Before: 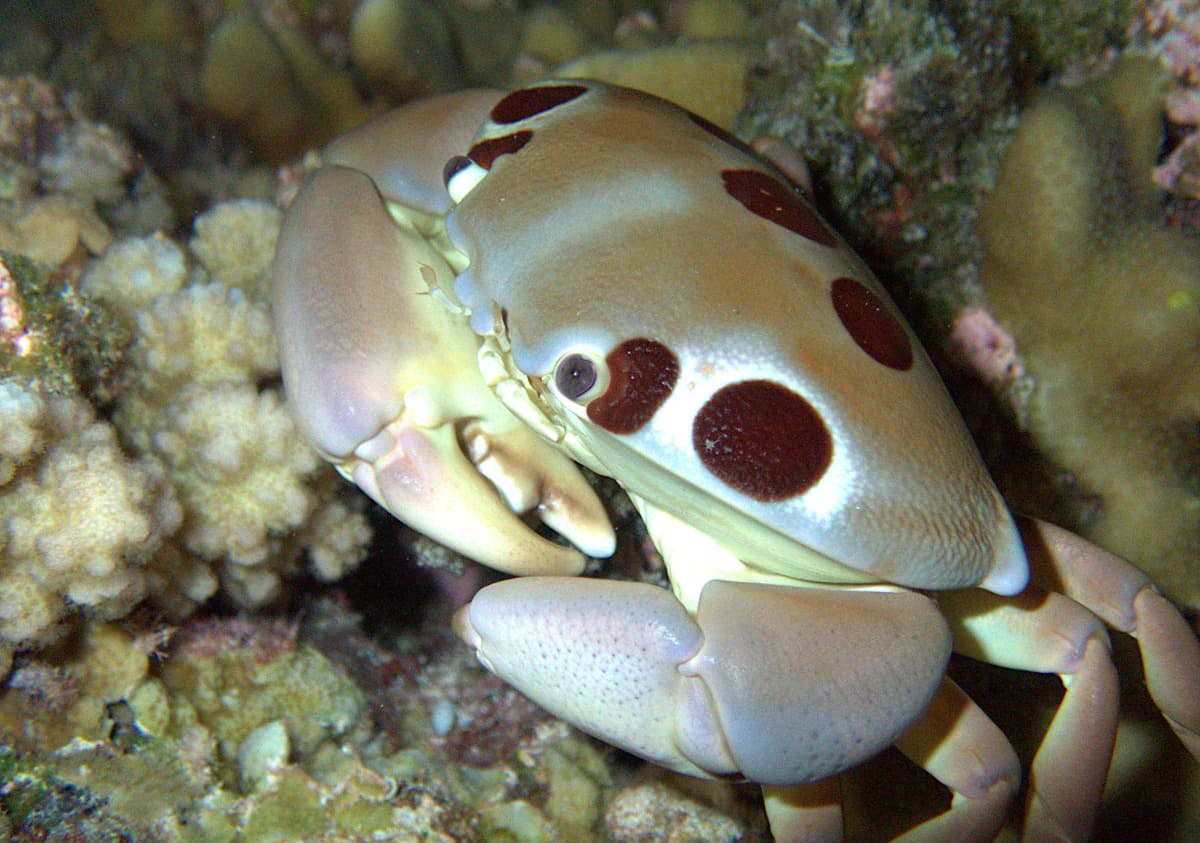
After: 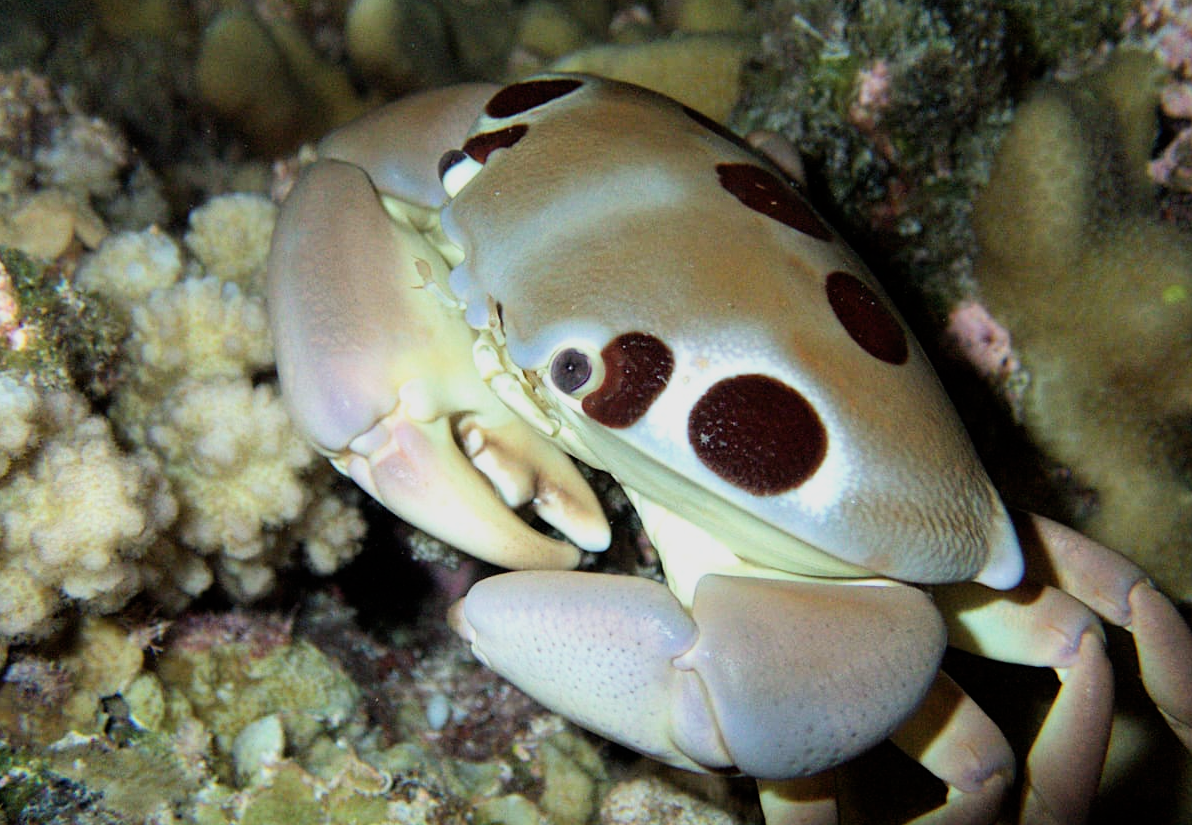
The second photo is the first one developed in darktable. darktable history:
filmic rgb: black relative exposure -16 EV, white relative exposure 5.32 EV, hardness 5.91, contrast 1.263
crop: left 0.443%, top 0.744%, right 0.153%, bottom 0.955%
